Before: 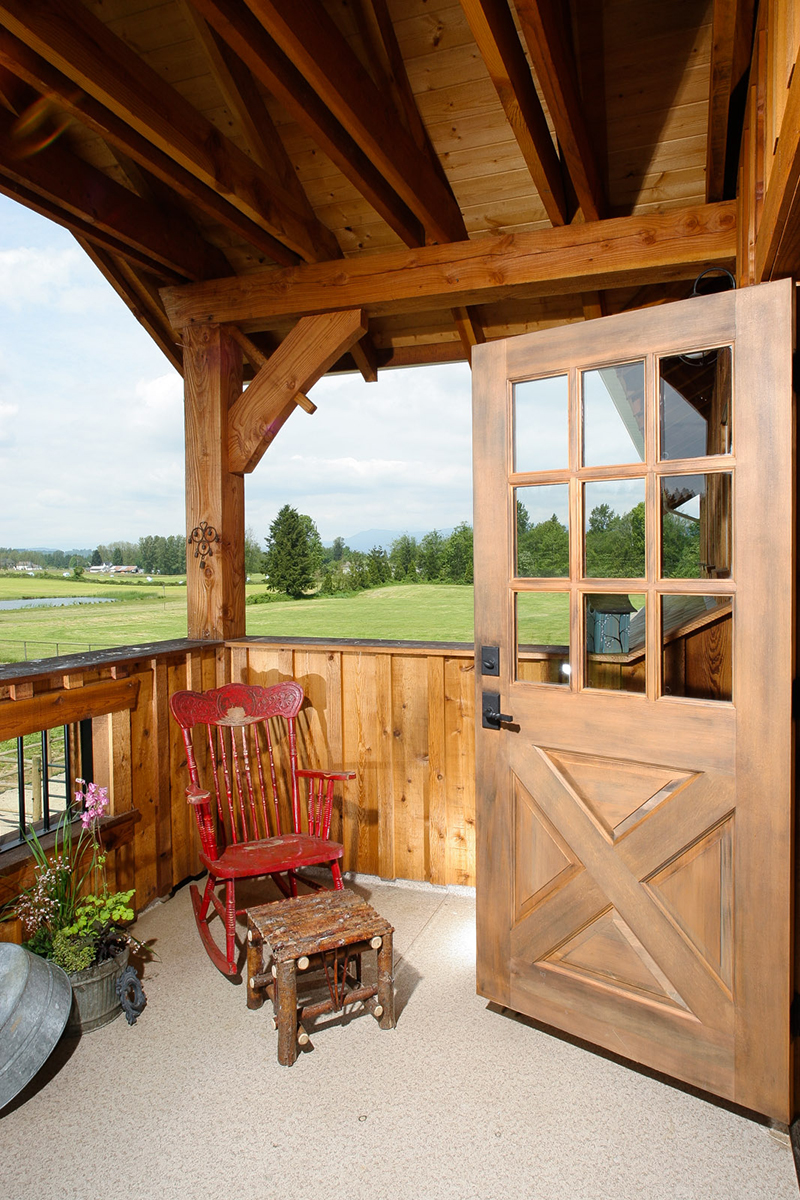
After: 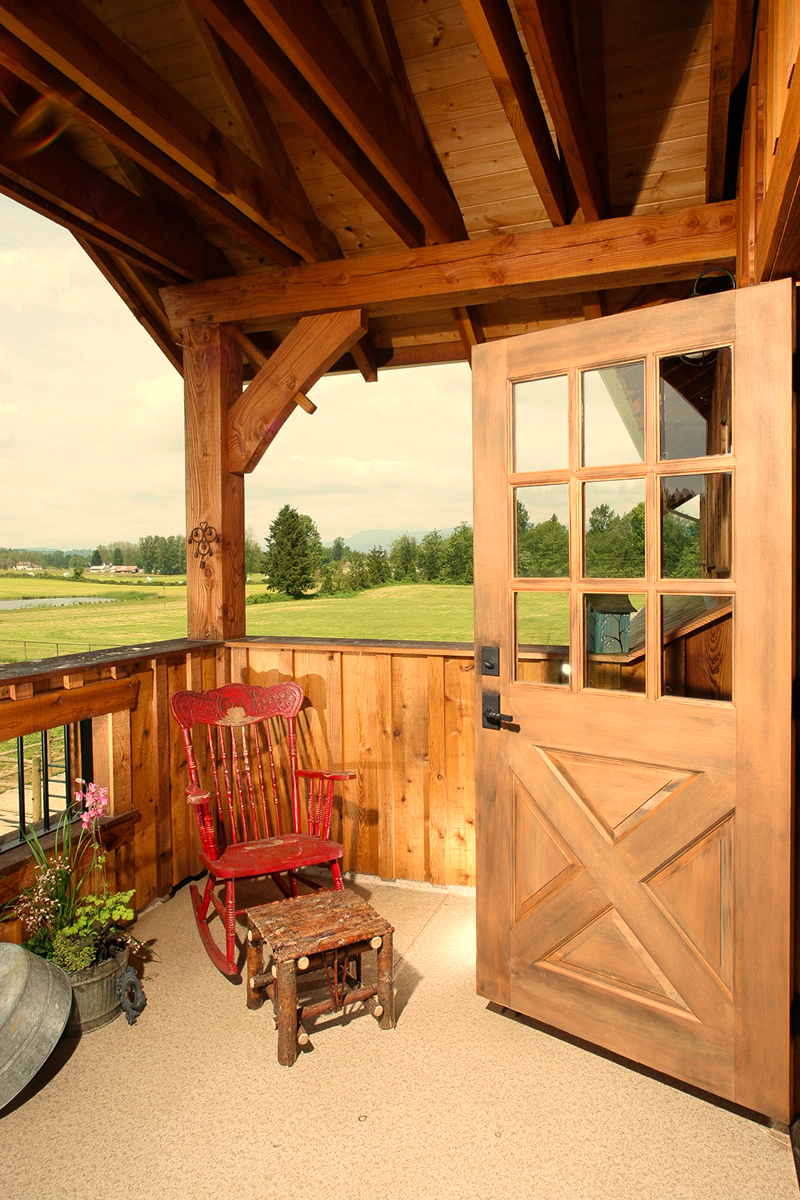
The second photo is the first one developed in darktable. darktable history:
velvia: on, module defaults
white balance: red 1.123, blue 0.83
